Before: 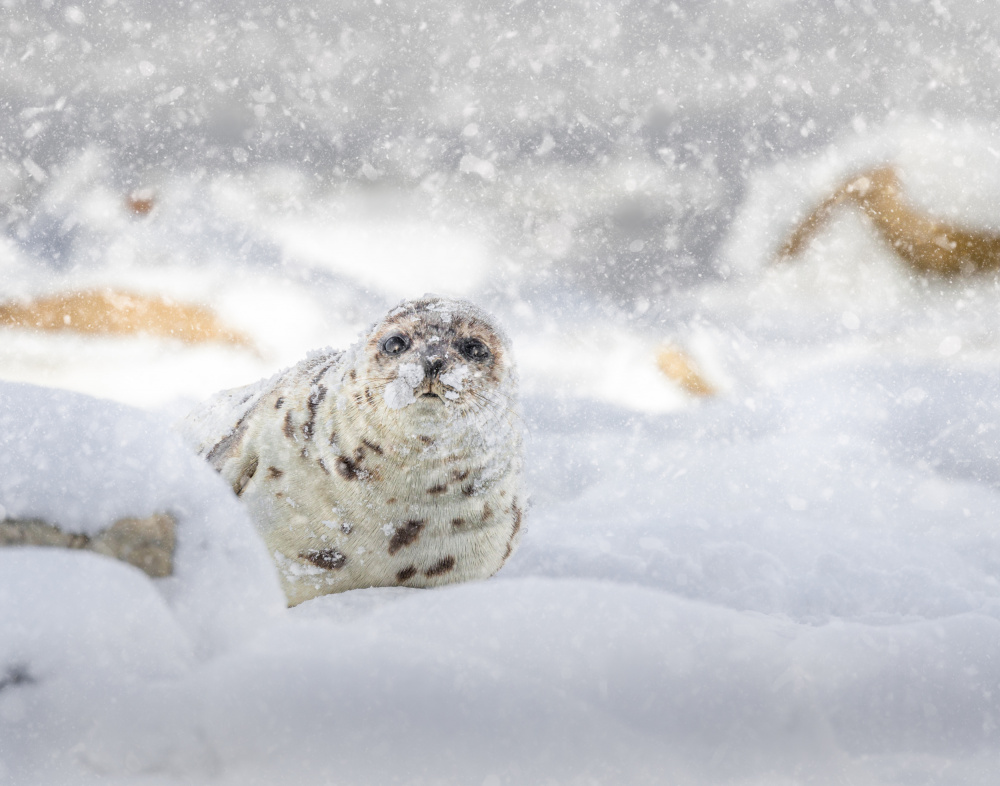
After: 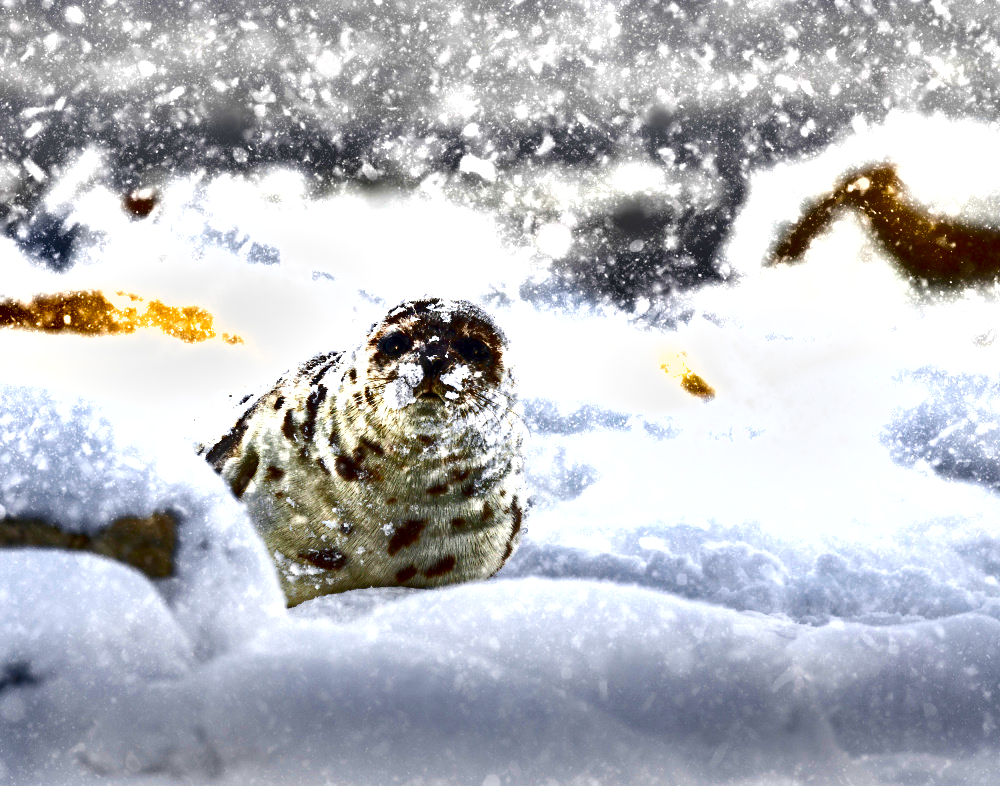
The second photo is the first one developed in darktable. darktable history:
shadows and highlights: soften with gaussian
contrast equalizer: octaves 7, y [[0.5, 0.488, 0.462, 0.461, 0.491, 0.5], [0.5 ×6], [0.5 ×6], [0 ×6], [0 ×6]], mix -0.991
exposure: black level correction -0.002, exposure 0.543 EV, compensate exposure bias true, compensate highlight preservation false
contrast brightness saturation: brightness -0.985, saturation 0.989
